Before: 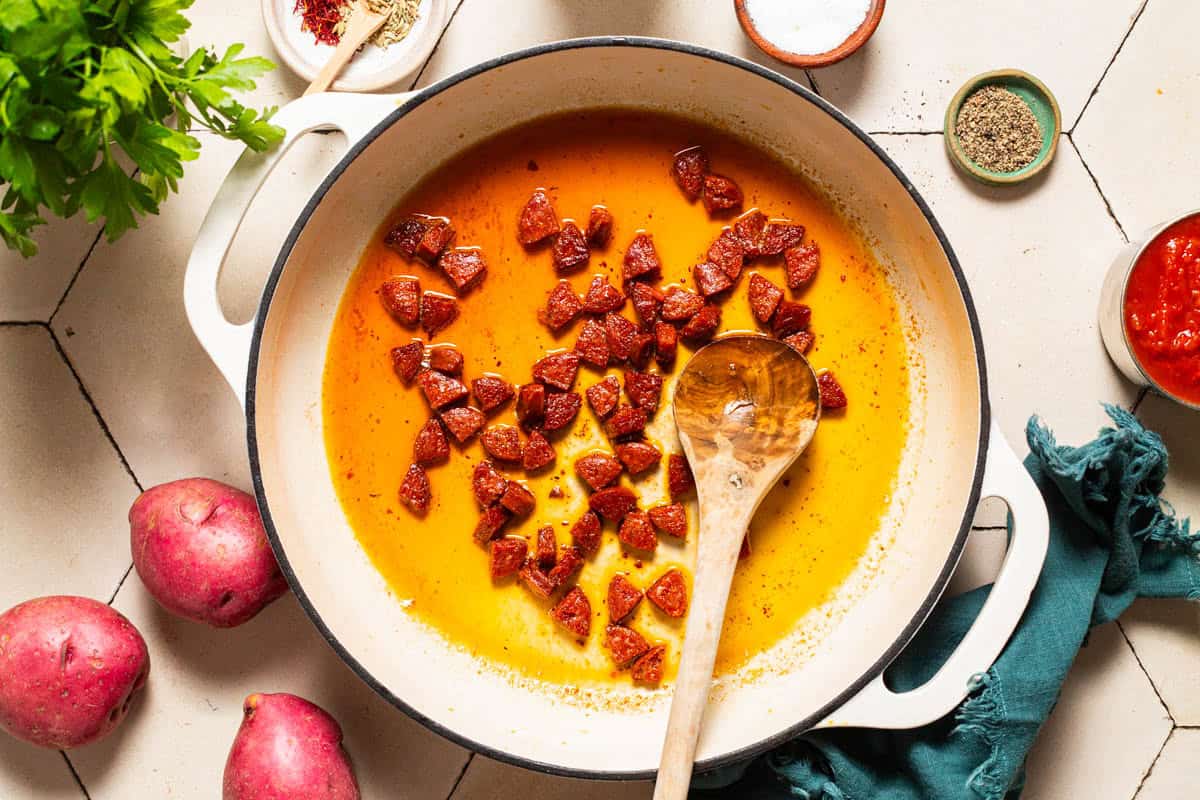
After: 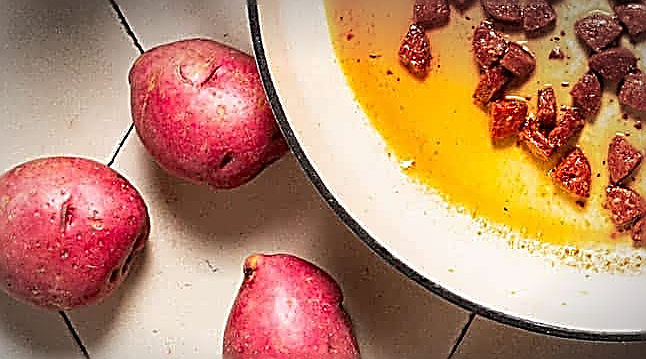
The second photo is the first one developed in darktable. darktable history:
sharpen: amount 1.998
vignetting: center (-0.035, 0.144), automatic ratio true
crop and rotate: top 54.939%, right 46.103%, bottom 0.143%
